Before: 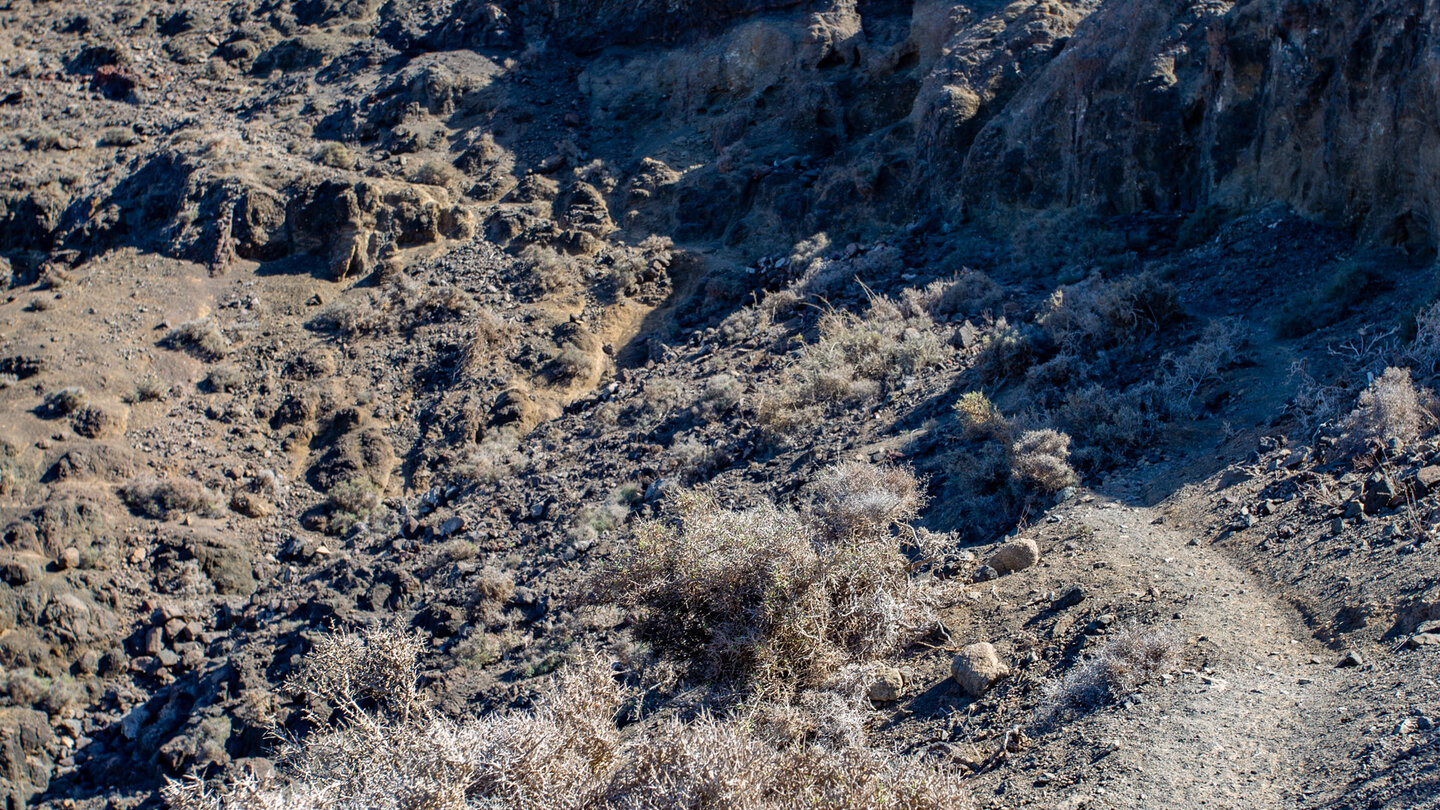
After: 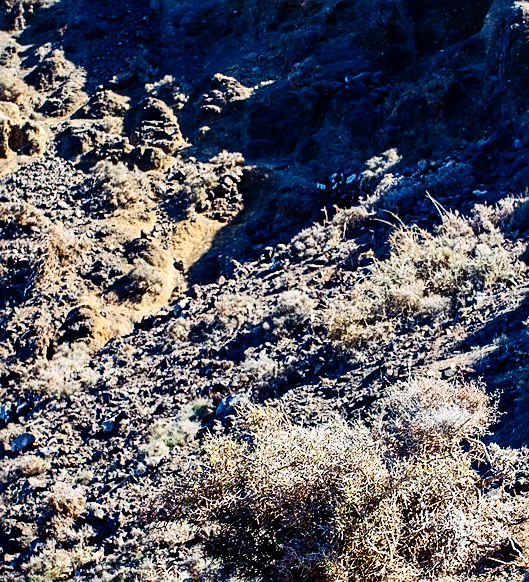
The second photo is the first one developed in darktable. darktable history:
crop and rotate: left 29.826%, top 10.395%, right 33.377%, bottom 17.727%
sharpen: on, module defaults
contrast brightness saturation: contrast 0.222
color balance rgb: power › hue 311.51°, linear chroma grading › global chroma 14.532%, perceptual saturation grading › global saturation 0.824%, global vibrance 20%
base curve: curves: ch0 [(0, 0) (0.036, 0.025) (0.121, 0.166) (0.206, 0.329) (0.605, 0.79) (1, 1)], preserve colors none
